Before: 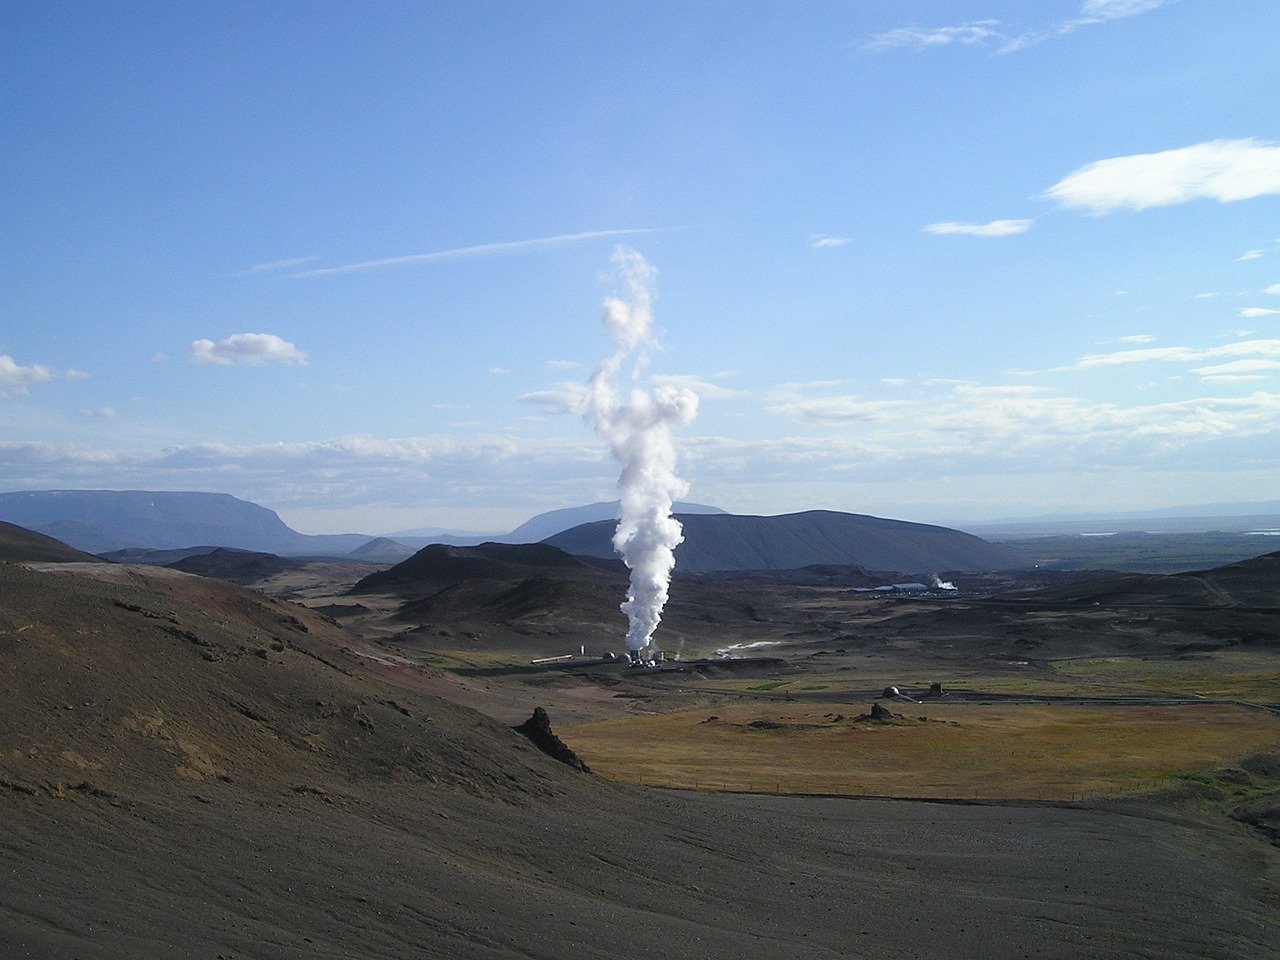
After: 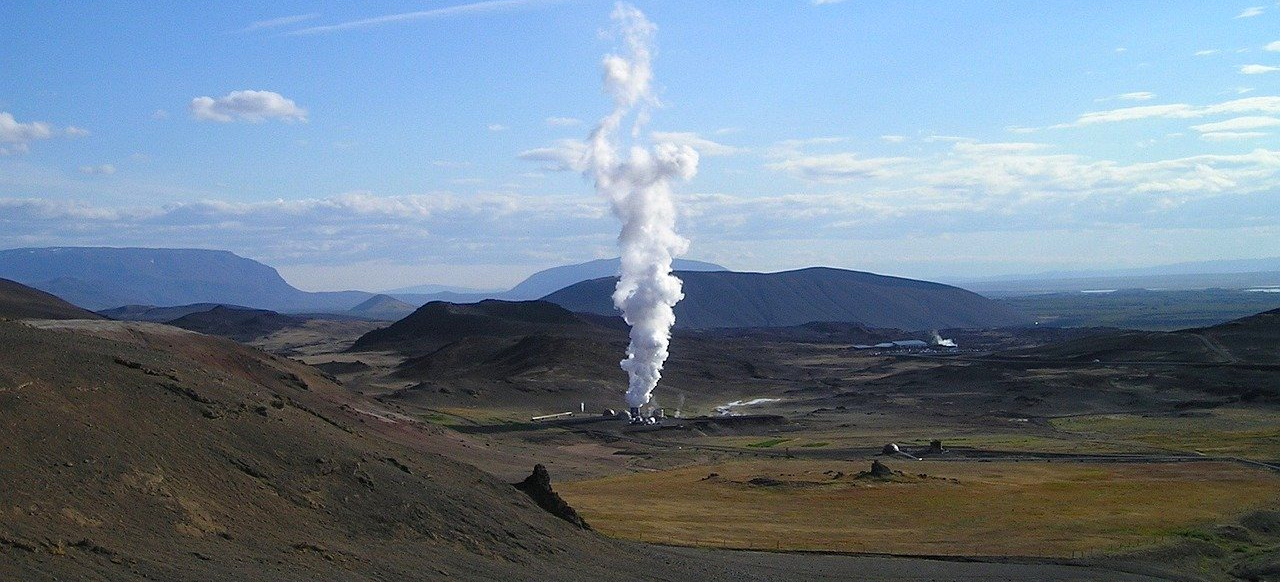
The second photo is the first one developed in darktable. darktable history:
crop and rotate: top 25.357%, bottom 13.942%
haze removal: compatibility mode true, adaptive false
color correction: saturation 1.11
